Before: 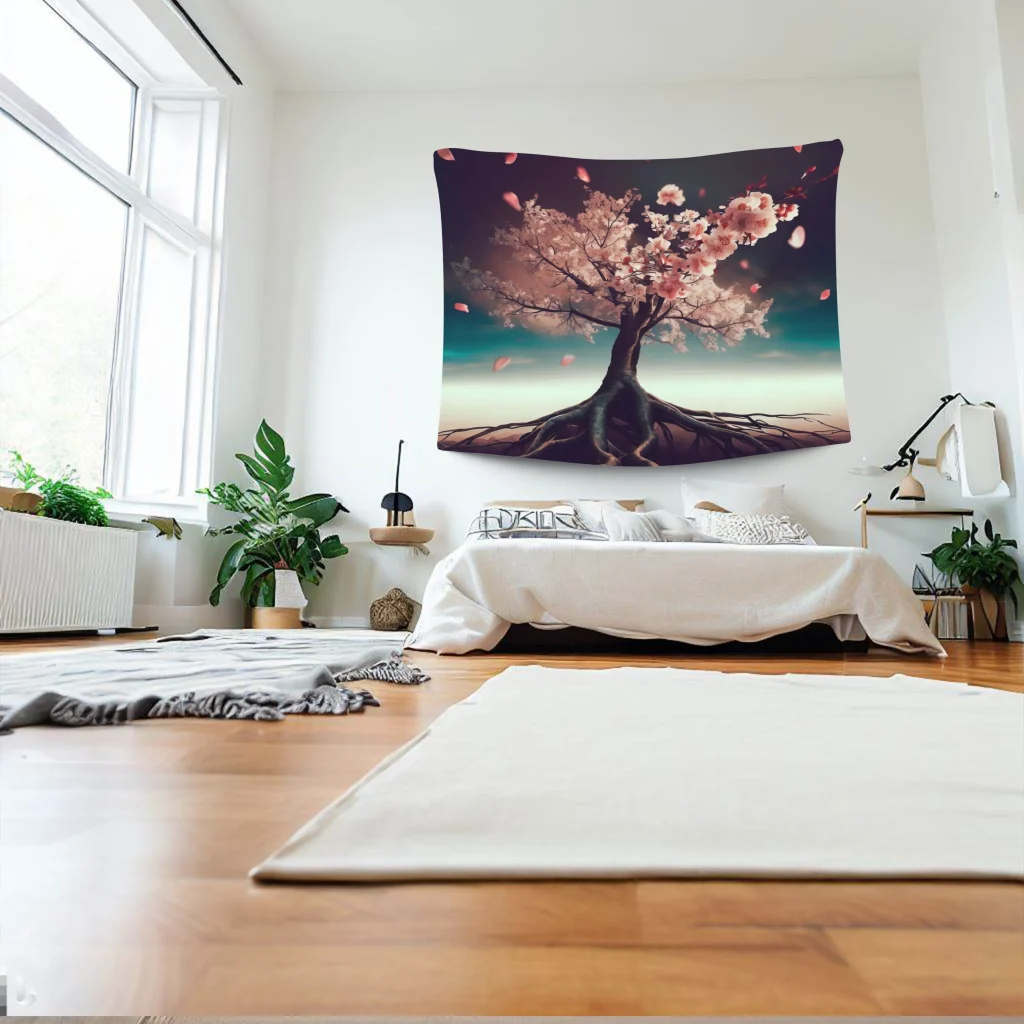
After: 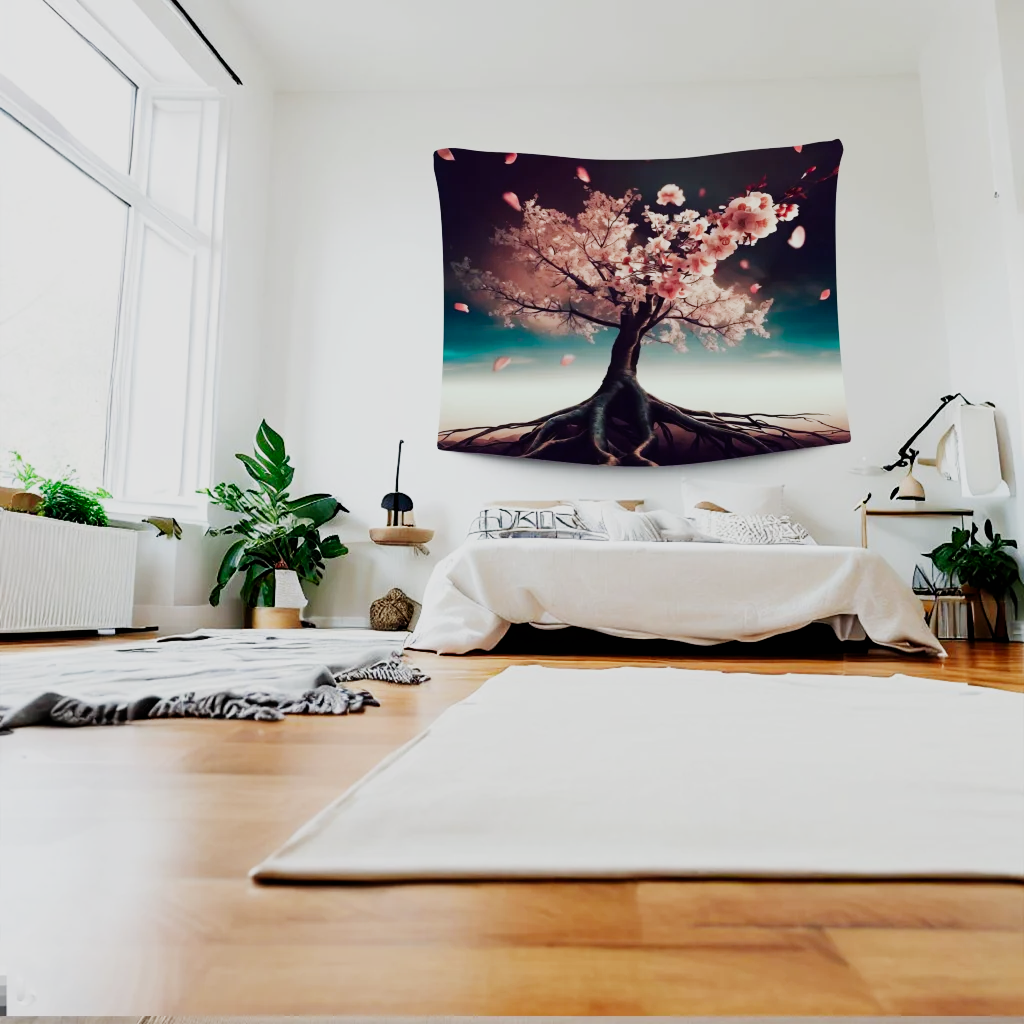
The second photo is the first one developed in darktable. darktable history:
tone equalizer: on, module defaults
exposure: black level correction 0.004, exposure 0.014 EV, compensate highlight preservation false
sigmoid: contrast 1.7, skew -0.2, preserve hue 0%, red attenuation 0.1, red rotation 0.035, green attenuation 0.1, green rotation -0.017, blue attenuation 0.15, blue rotation -0.052, base primaries Rec2020
